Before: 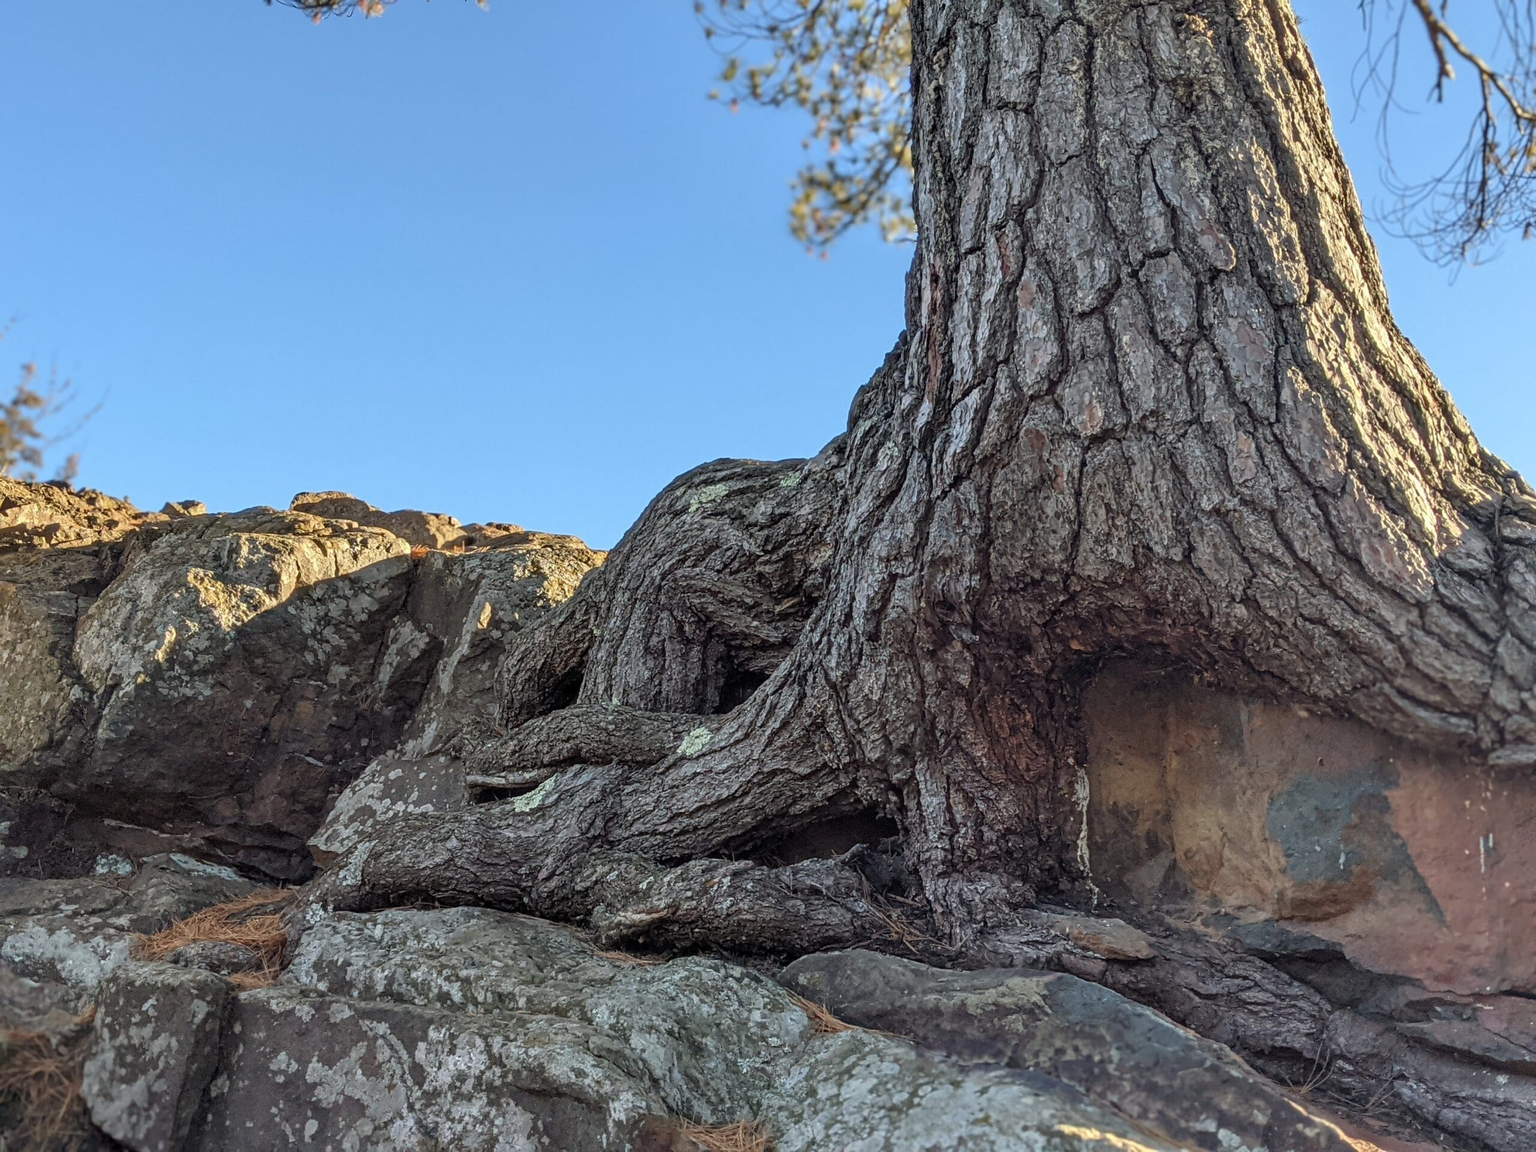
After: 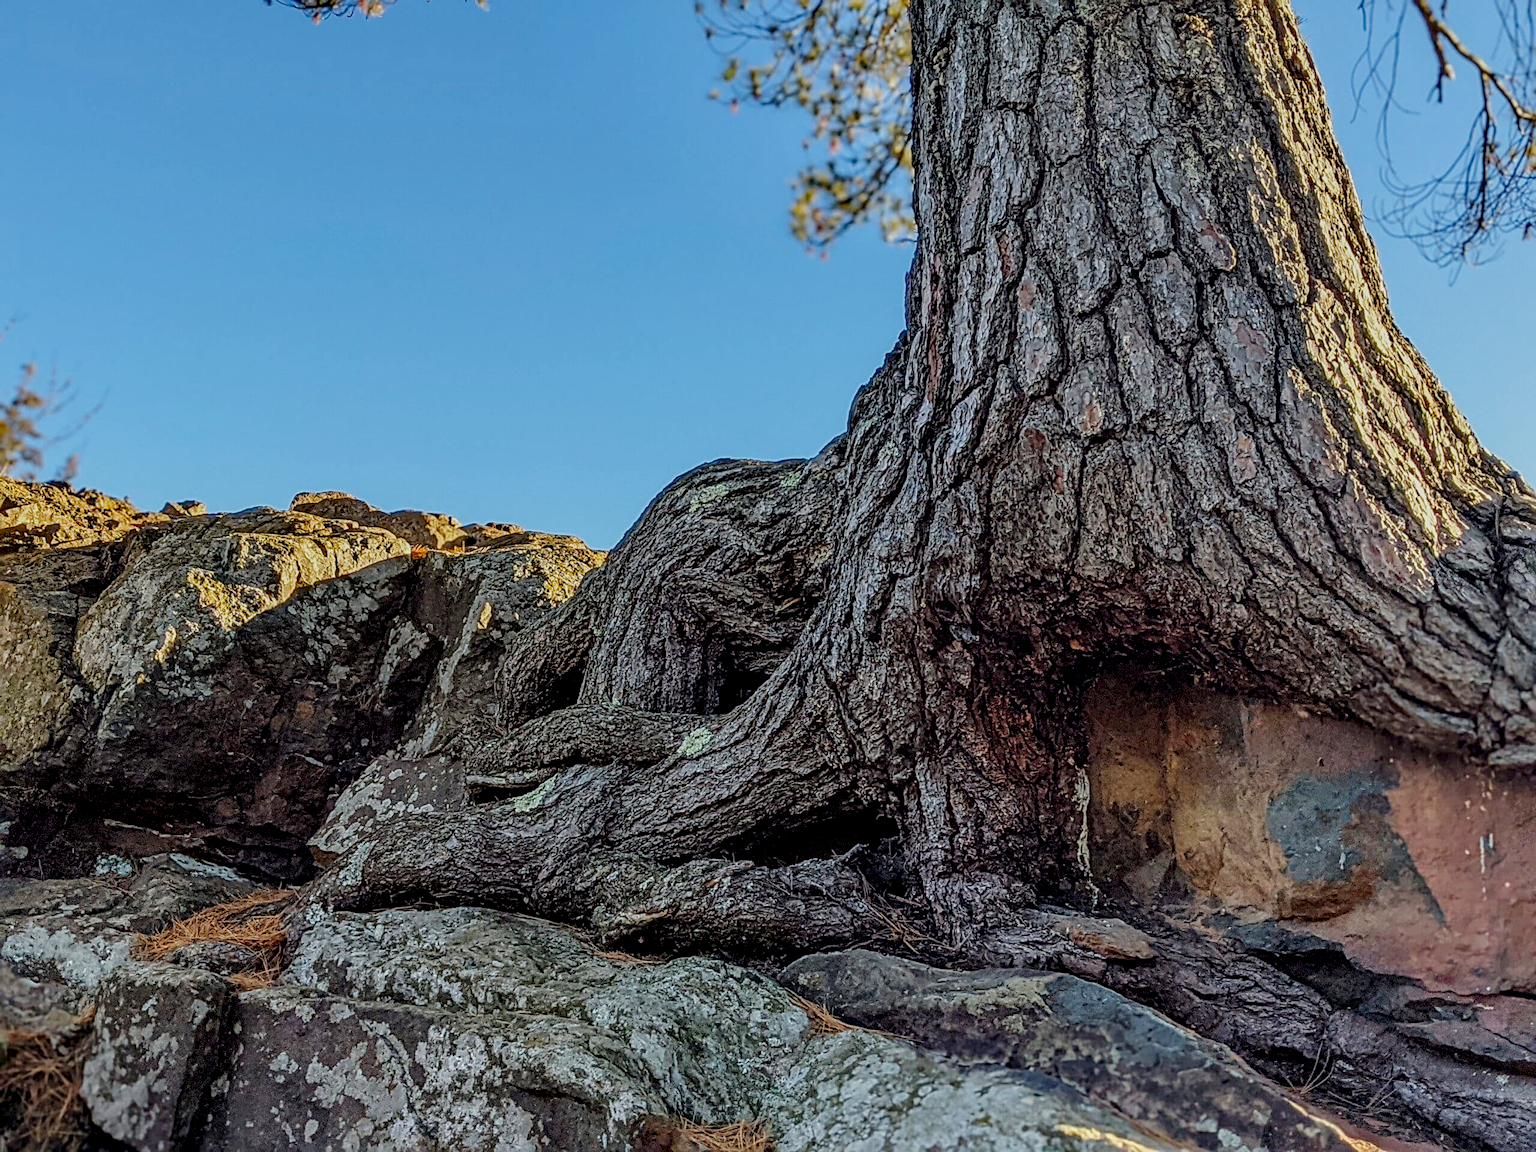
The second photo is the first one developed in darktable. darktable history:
color balance rgb: perceptual saturation grading › global saturation 25%, perceptual brilliance grading › mid-tones 10%, perceptual brilliance grading › shadows 15%, global vibrance 20%
local contrast: highlights 61%, detail 143%, midtone range 0.428
filmic rgb: middle gray luminance 29%, black relative exposure -10.3 EV, white relative exposure 5.5 EV, threshold 6 EV, target black luminance 0%, hardness 3.95, latitude 2.04%, contrast 1.132, highlights saturation mix 5%, shadows ↔ highlights balance 15.11%, add noise in highlights 0, preserve chrominance no, color science v3 (2019), use custom middle-gray values true, iterations of high-quality reconstruction 0, contrast in highlights soft, enable highlight reconstruction true
exposure: exposure 0.2 EV, compensate highlight preservation false
sharpen: radius 3.119
